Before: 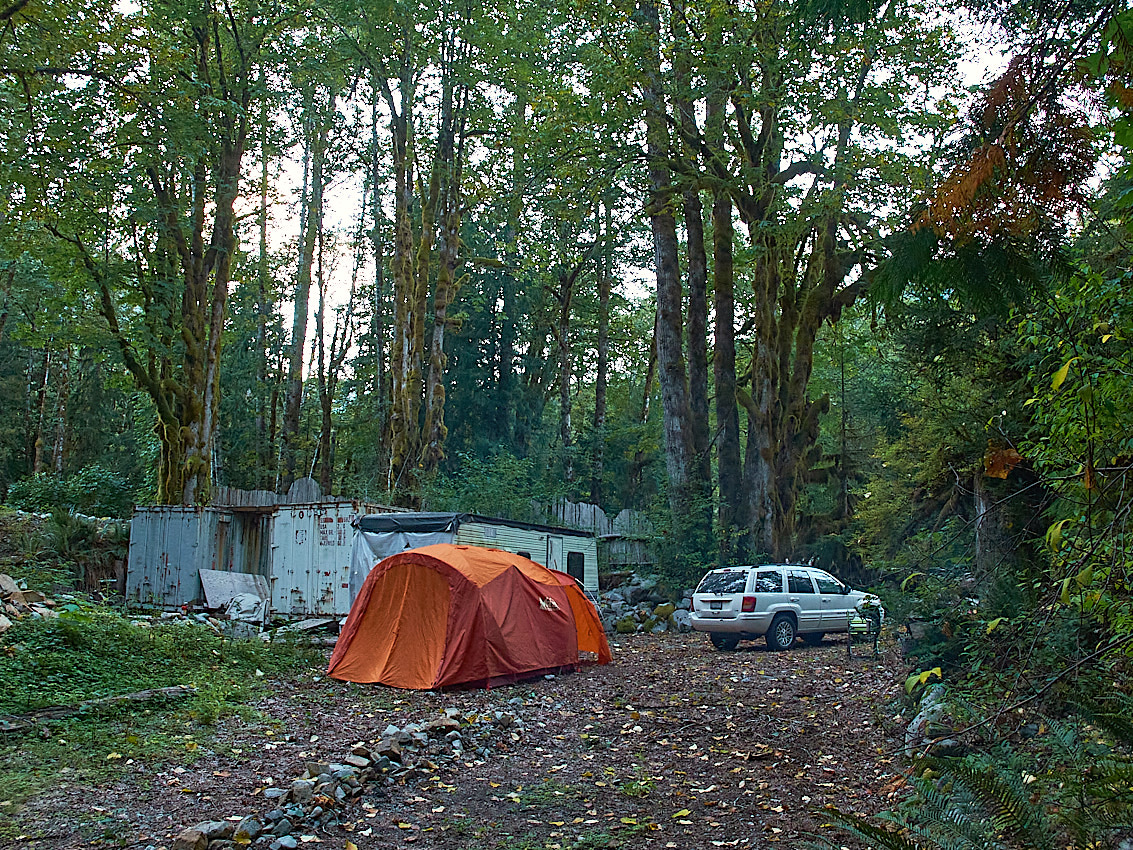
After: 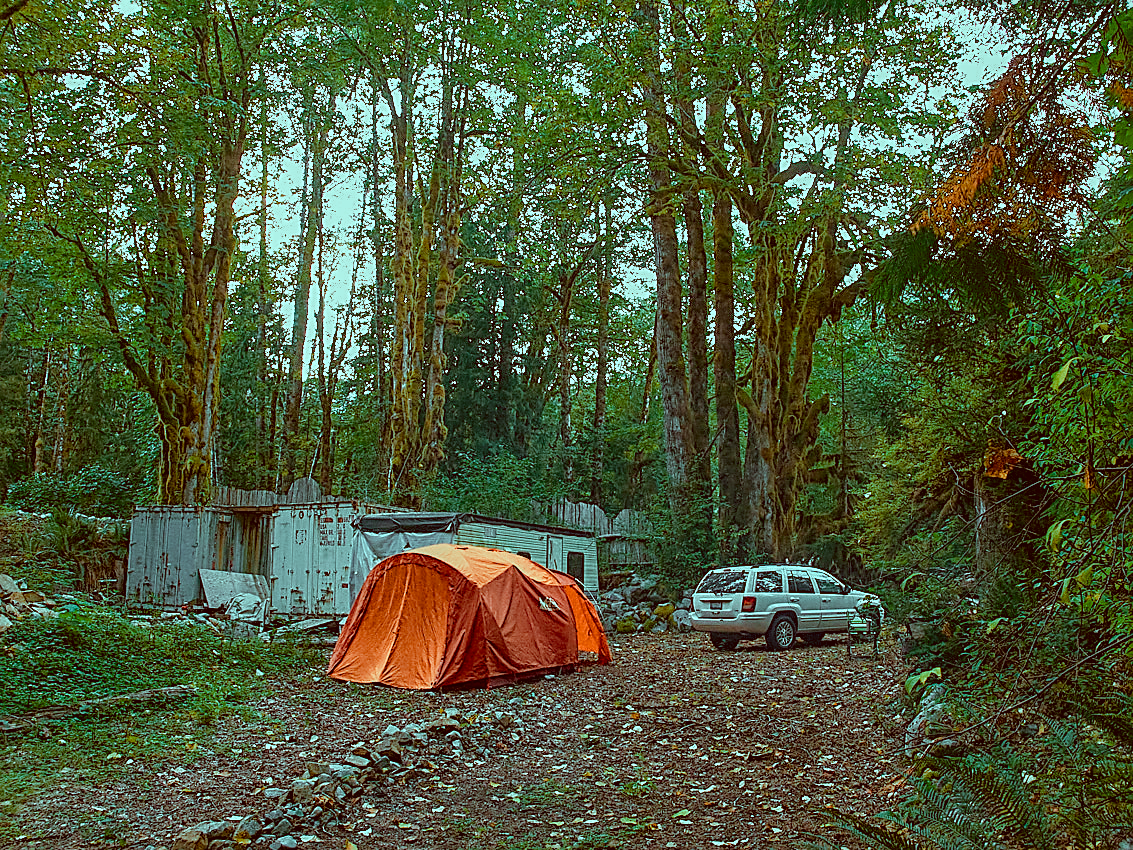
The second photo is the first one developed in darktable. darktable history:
color zones: curves: ch0 [(0.018, 0.548) (0.224, 0.64) (0.425, 0.447) (0.675, 0.575) (0.732, 0.579)]; ch1 [(0.066, 0.487) (0.25, 0.5) (0.404, 0.43) (0.75, 0.421) (0.956, 0.421)]; ch2 [(0.044, 0.561) (0.215, 0.465) (0.399, 0.544) (0.465, 0.548) (0.614, 0.447) (0.724, 0.43) (0.882, 0.623) (0.956, 0.632)]
tone equalizer: smoothing diameter 24.85%, edges refinement/feathering 12.09, preserve details guided filter
color balance rgb: shadows lift › chroma 1.696%, shadows lift › hue 260.62°, highlights gain › luminance -32.993%, highlights gain › chroma 5.623%, highlights gain › hue 219.13°, linear chroma grading › shadows -2.486%, linear chroma grading › highlights -13.923%, linear chroma grading › global chroma -9.474%, linear chroma grading › mid-tones -9.662%, perceptual saturation grading › global saturation 24.654%, perceptual saturation grading › highlights -50.838%, perceptual saturation grading › mid-tones 19.762%, perceptual saturation grading › shadows 60.869%, perceptual brilliance grading › highlights 9.305%, perceptual brilliance grading › mid-tones 5.495%, global vibrance 9.803%
local contrast: on, module defaults
sharpen: on, module defaults
color correction: highlights a* -5.41, highlights b* 9.8, shadows a* 9.24, shadows b* 24.77
